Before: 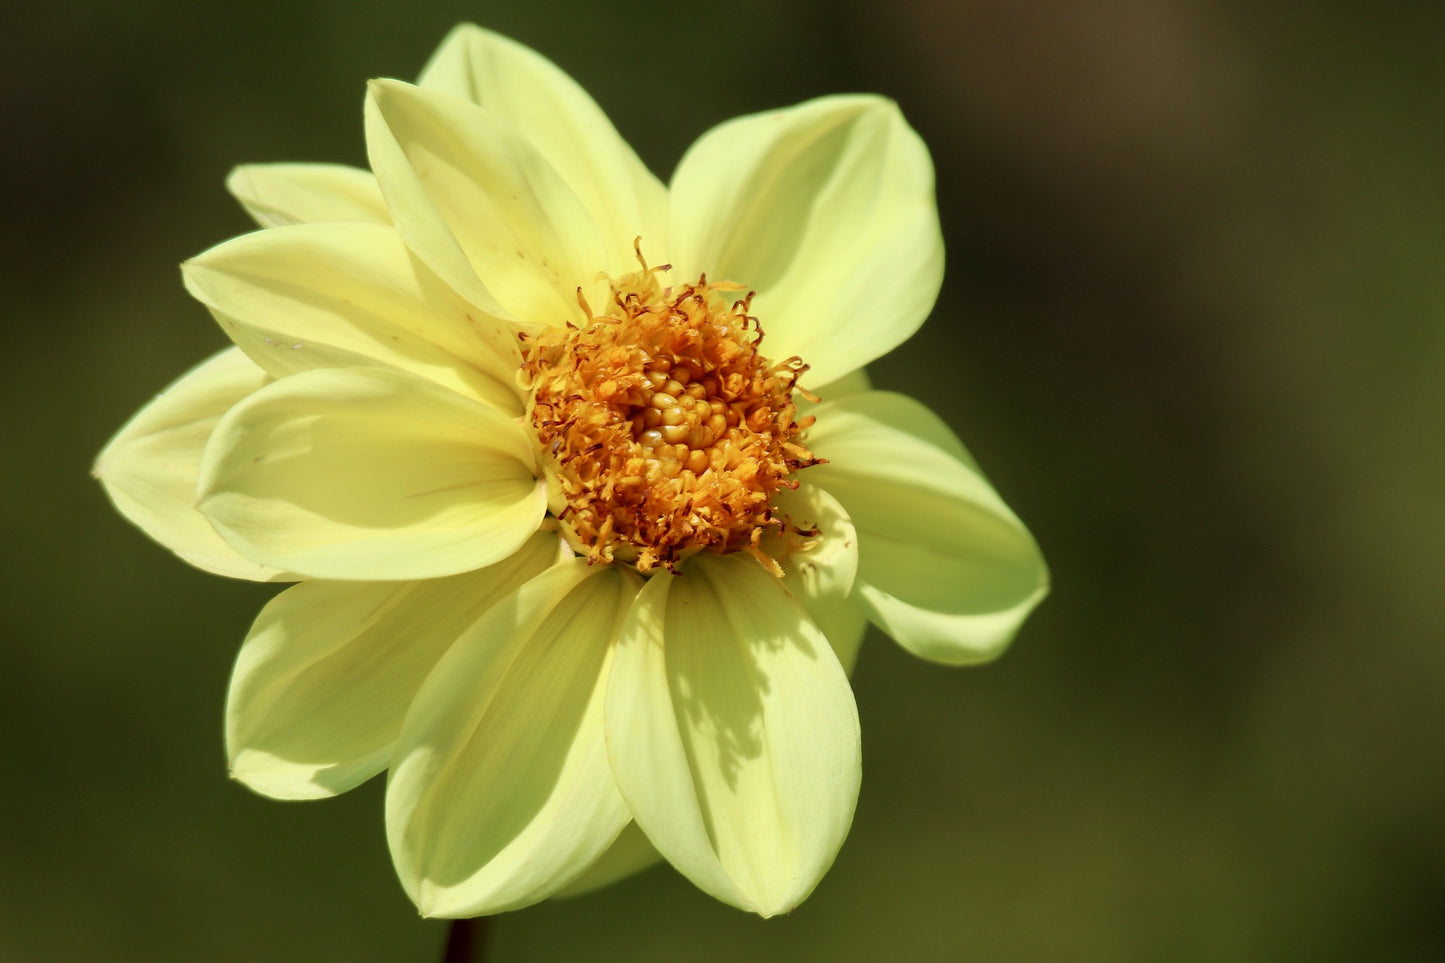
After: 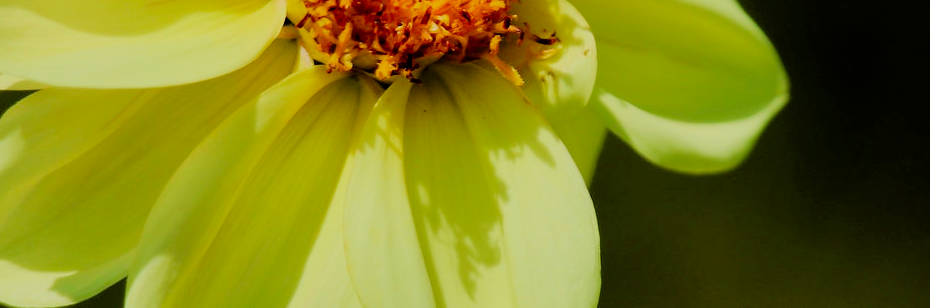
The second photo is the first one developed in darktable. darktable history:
color correction: saturation 1.34
crop: left 18.091%, top 51.13%, right 17.525%, bottom 16.85%
filmic rgb: black relative exposure -4.14 EV, white relative exposure 5.1 EV, hardness 2.11, contrast 1.165
